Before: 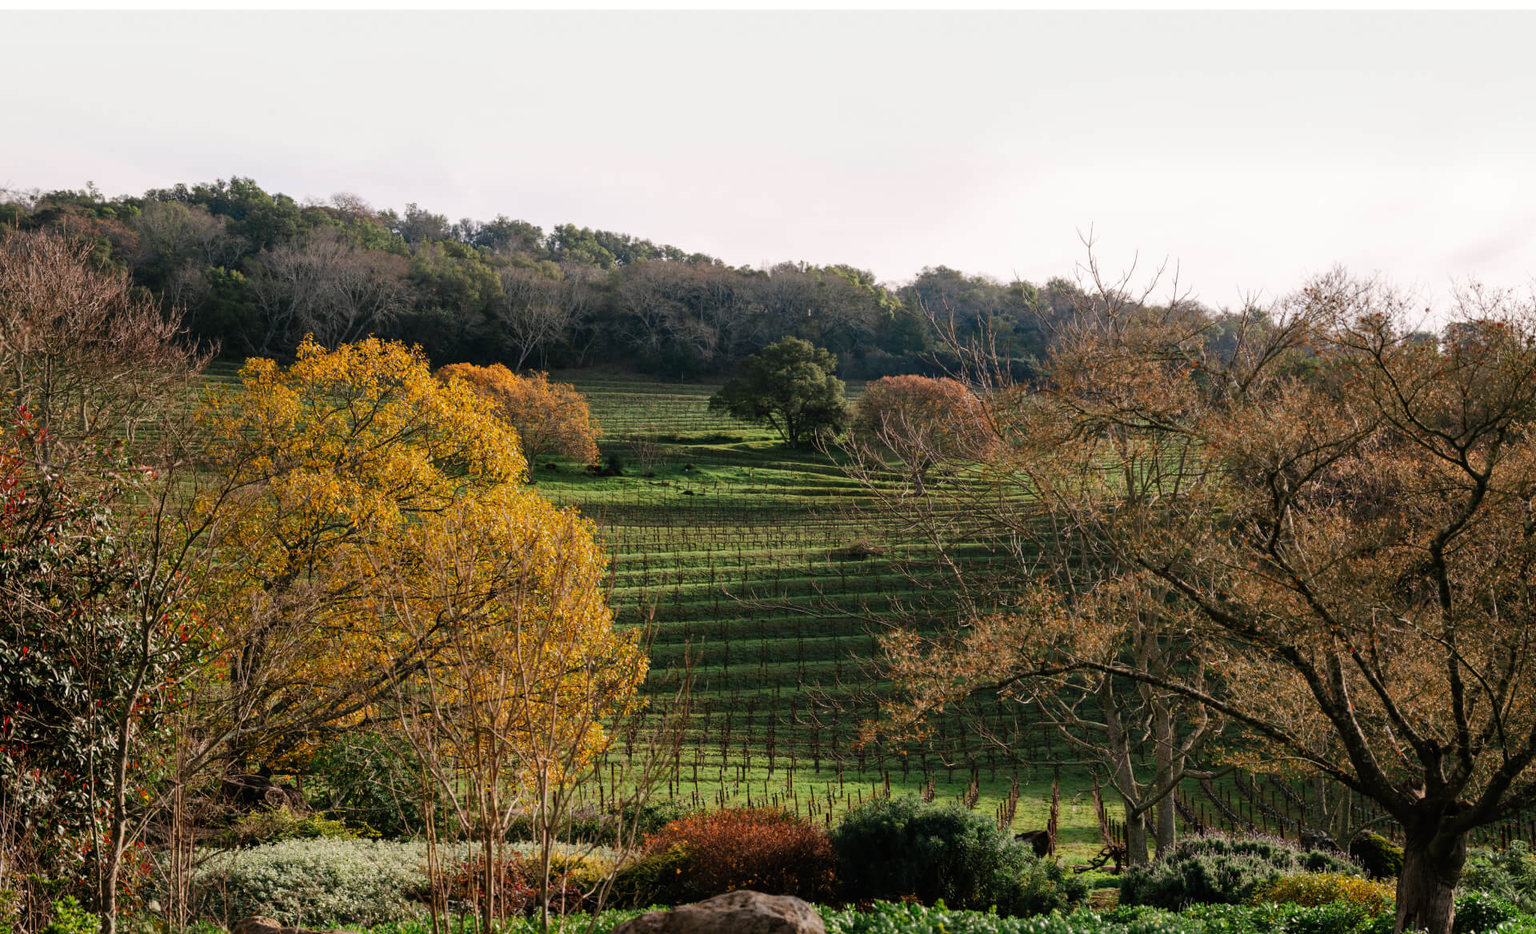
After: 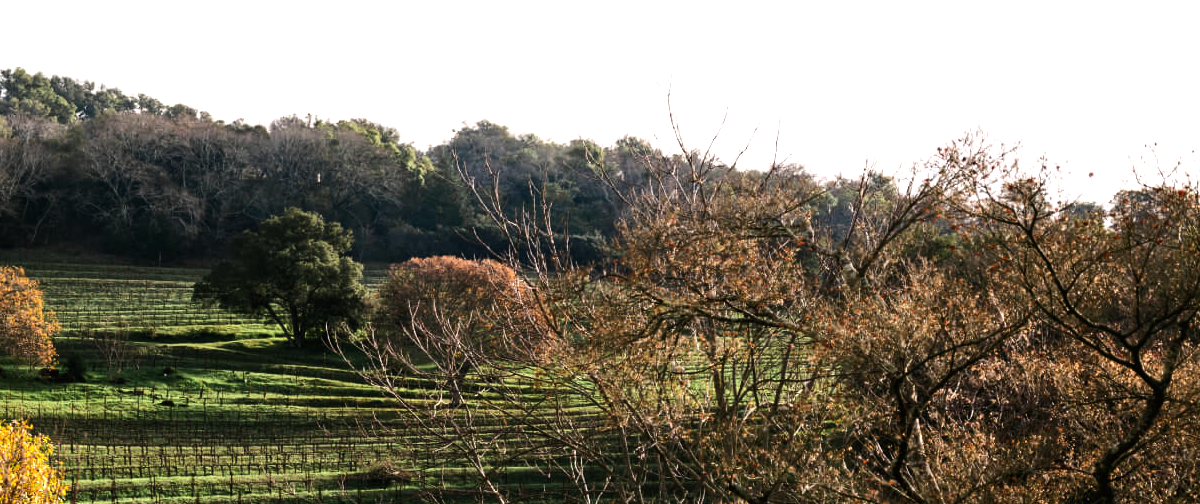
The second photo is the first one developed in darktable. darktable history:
tone equalizer: -8 EV -1.06 EV, -7 EV -1.04 EV, -6 EV -0.835 EV, -5 EV -0.599 EV, -3 EV 0.561 EV, -2 EV 0.843 EV, -1 EV 0.986 EV, +0 EV 1.05 EV, edges refinement/feathering 500, mask exposure compensation -1.57 EV, preserve details no
crop: left 36.123%, top 18.254%, right 0.658%, bottom 38.085%
